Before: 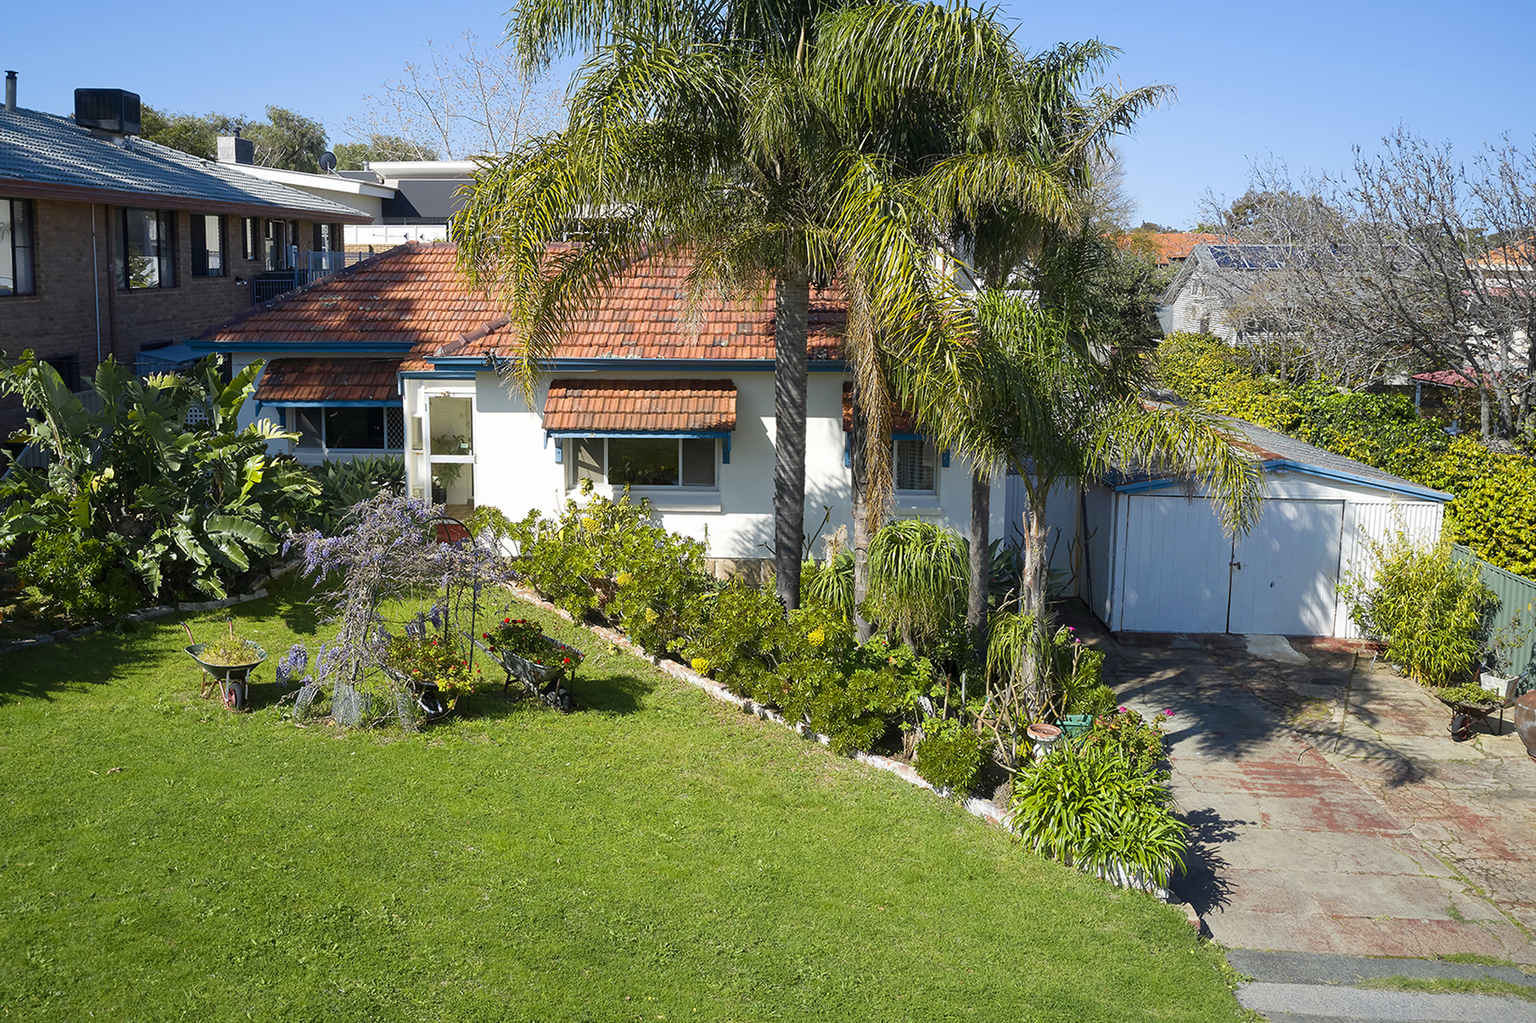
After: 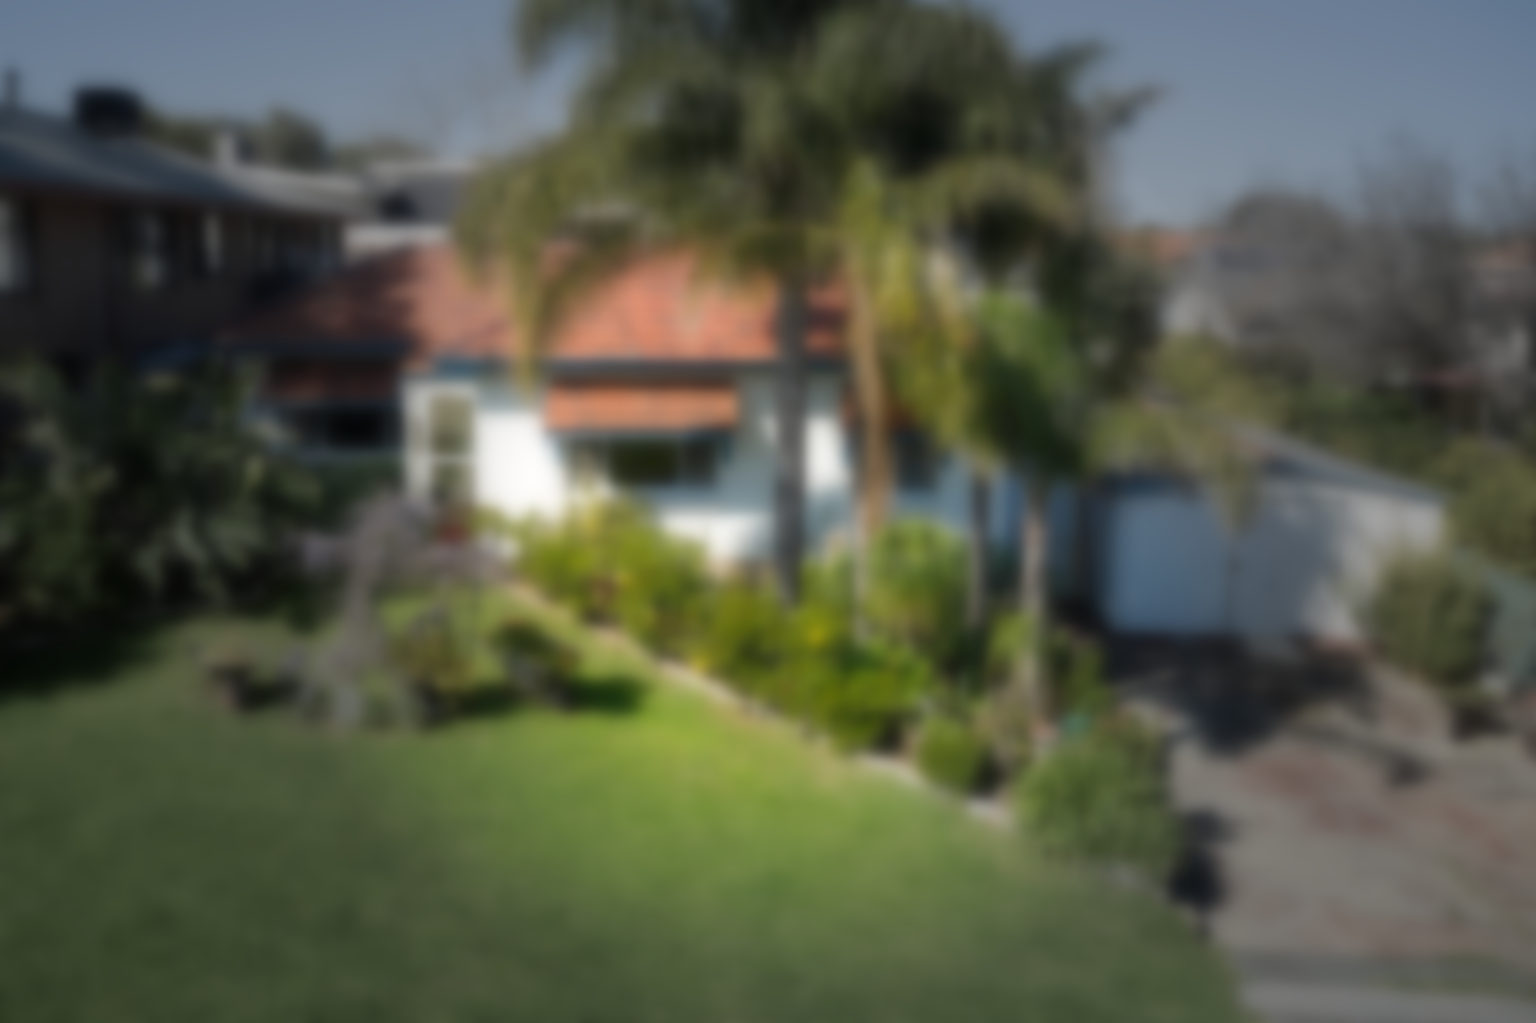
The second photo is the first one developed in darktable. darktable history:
color balance rgb: perceptual saturation grading › global saturation -3%
lowpass: on, module defaults
vignetting: fall-off start 31.28%, fall-off radius 34.64%, brightness -0.575
